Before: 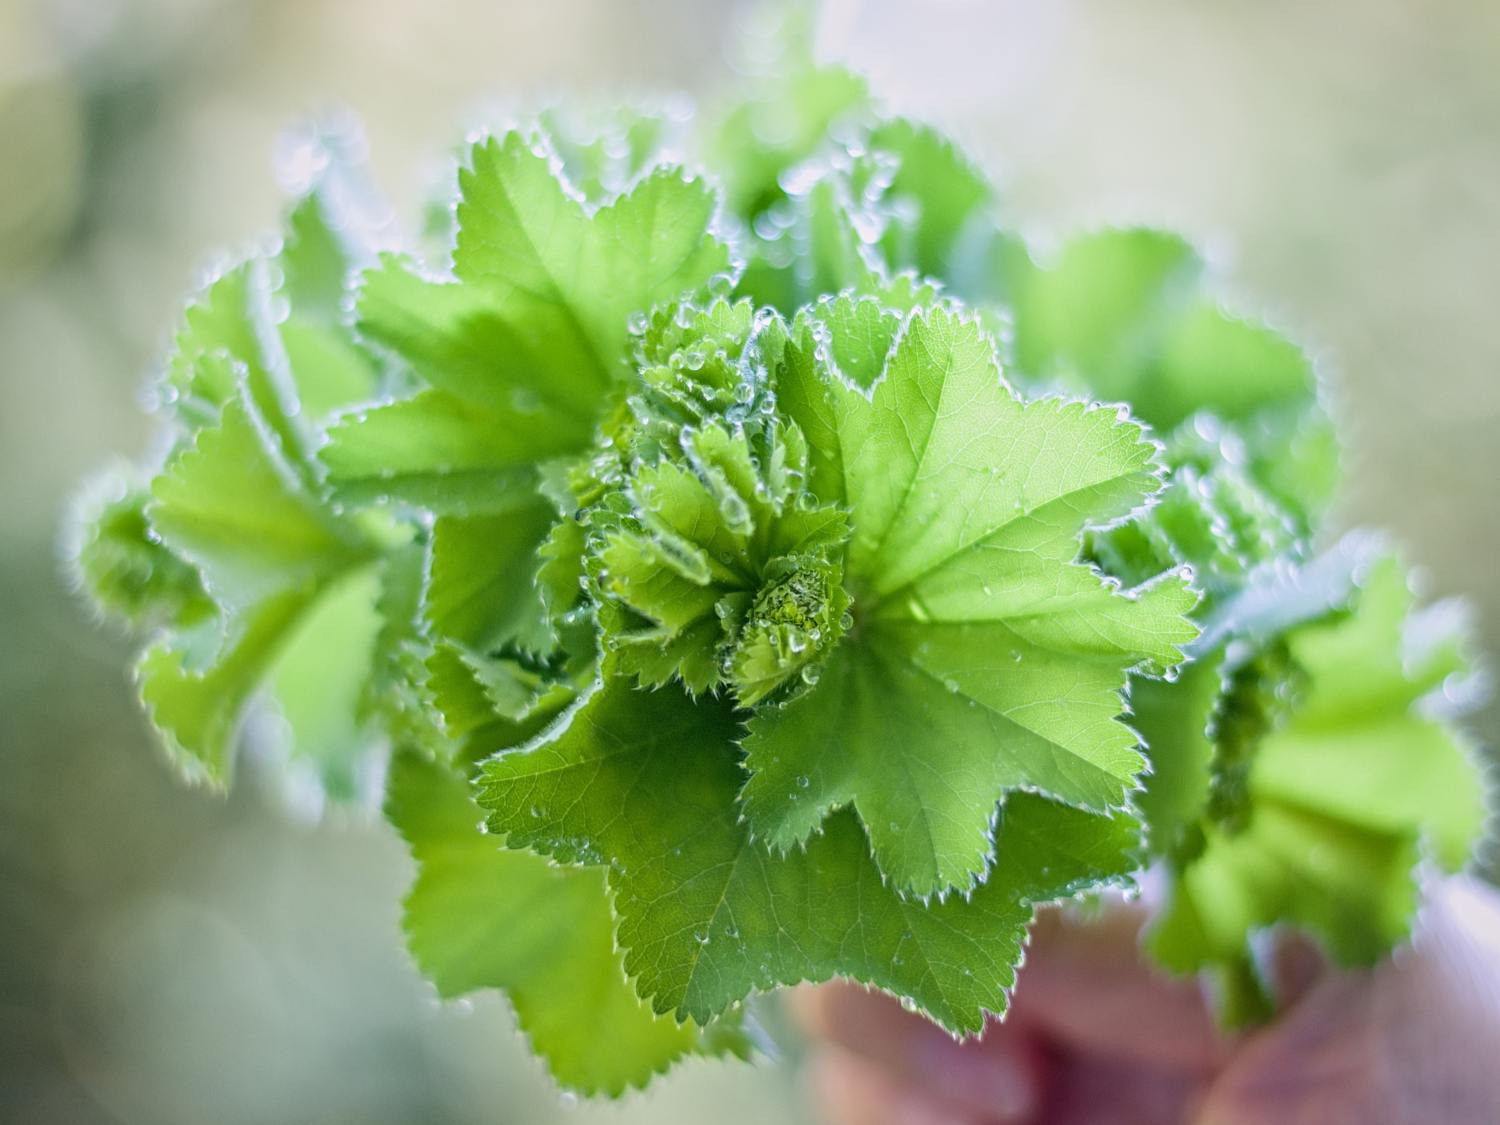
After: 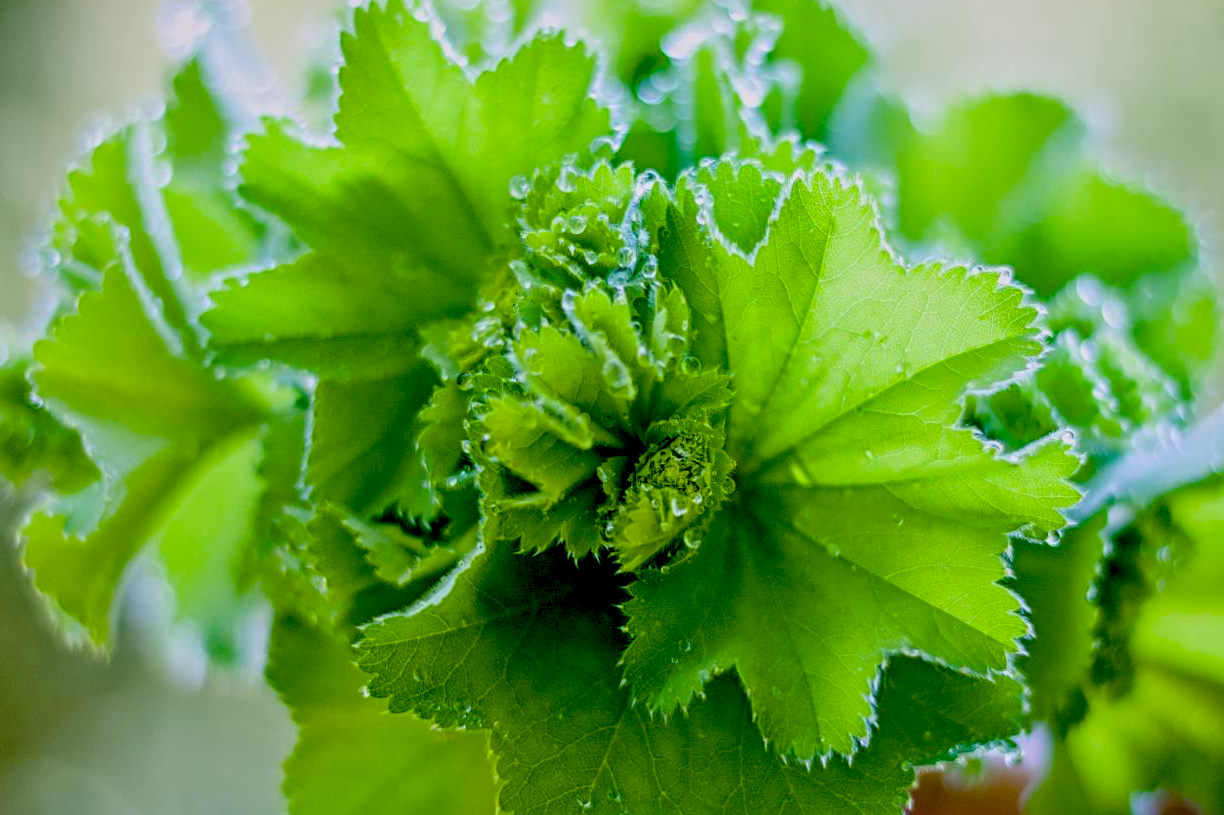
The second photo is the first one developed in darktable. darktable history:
color balance rgb: shadows lift › chroma 0.885%, shadows lift › hue 111.01°, linear chroma grading › global chroma 15.52%, perceptual saturation grading › global saturation 29.923%
exposure: black level correction 0.045, exposure -0.23 EV, compensate highlight preservation false
crop: left 7.903%, top 12.098%, right 10.472%, bottom 15.438%
